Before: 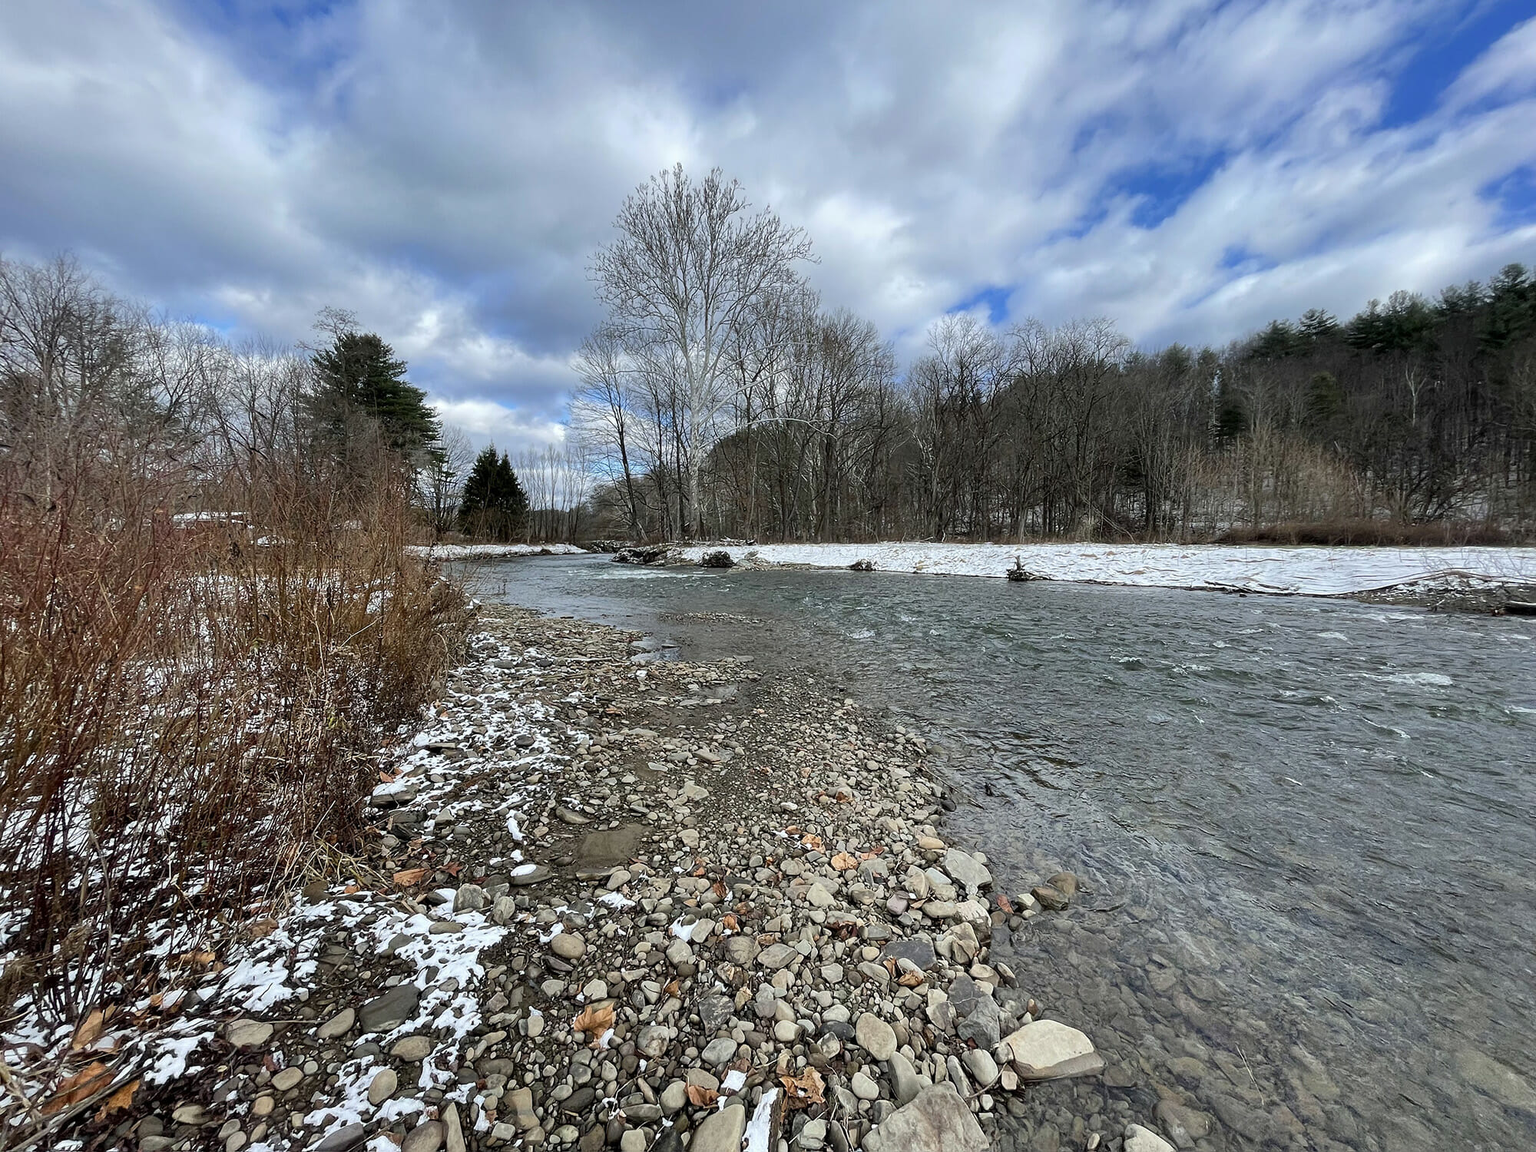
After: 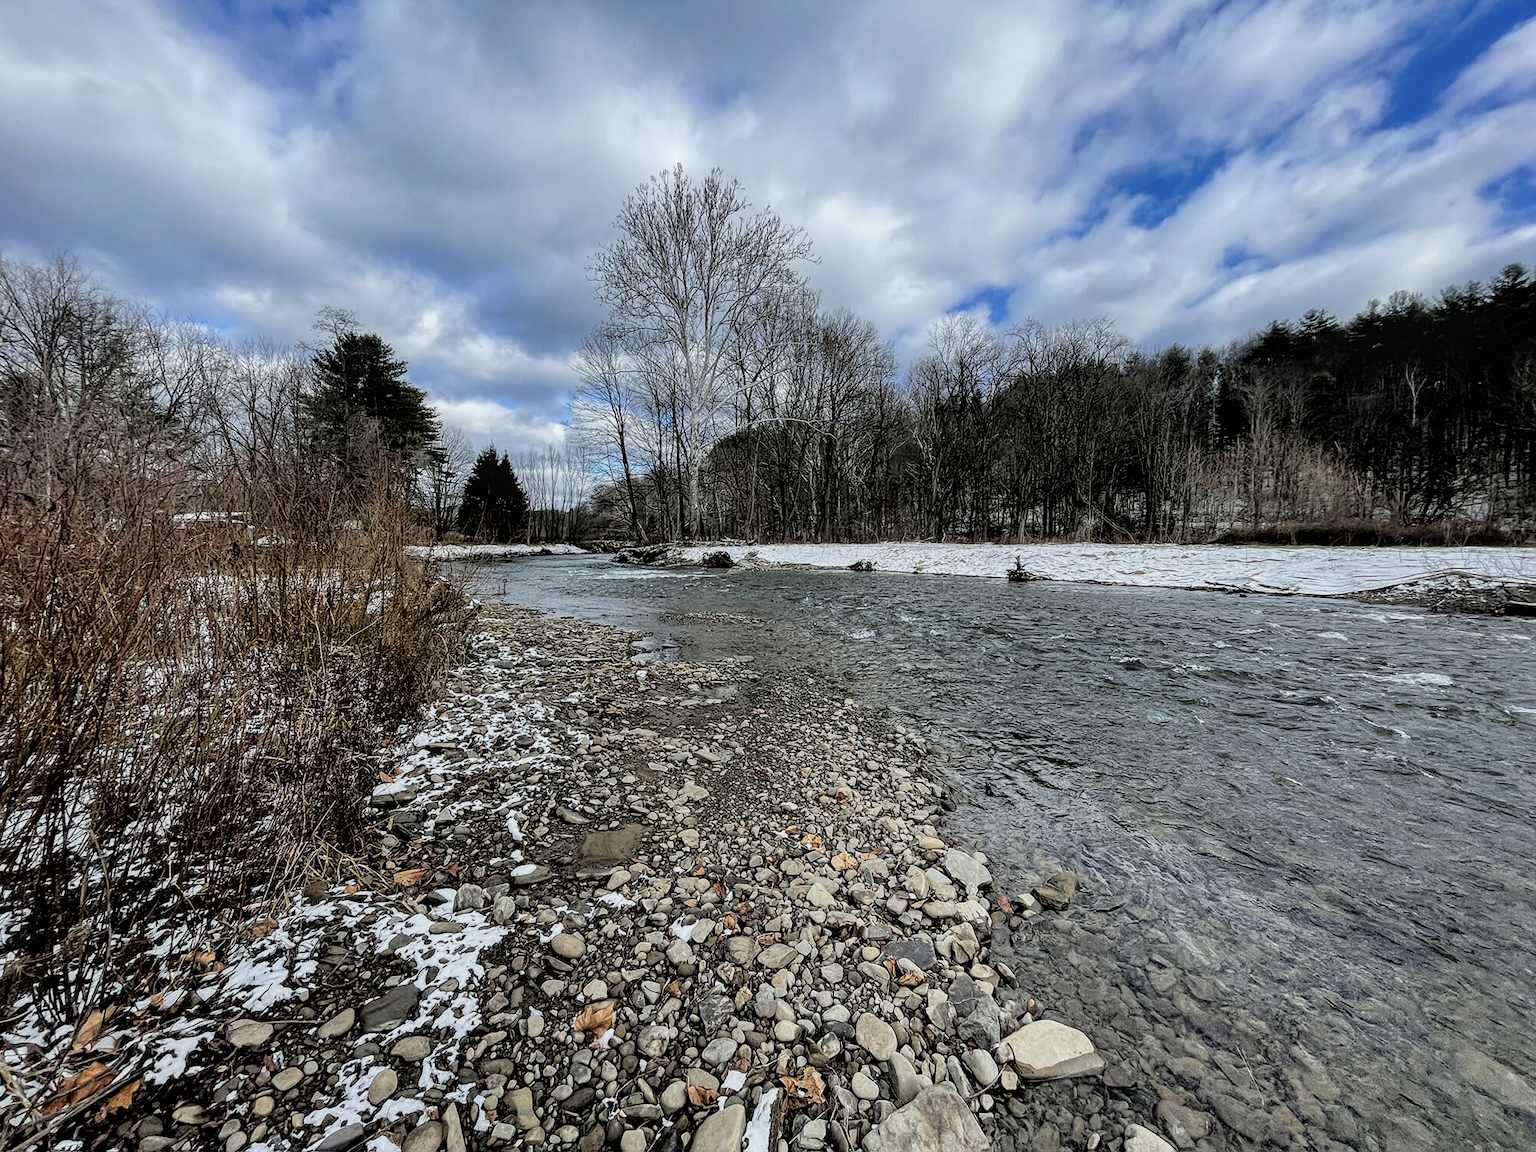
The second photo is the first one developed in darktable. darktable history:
local contrast: on, module defaults
filmic rgb: black relative exposure -3.91 EV, white relative exposure 3.15 EV, threshold 3.05 EV, hardness 2.87, enable highlight reconstruction true
